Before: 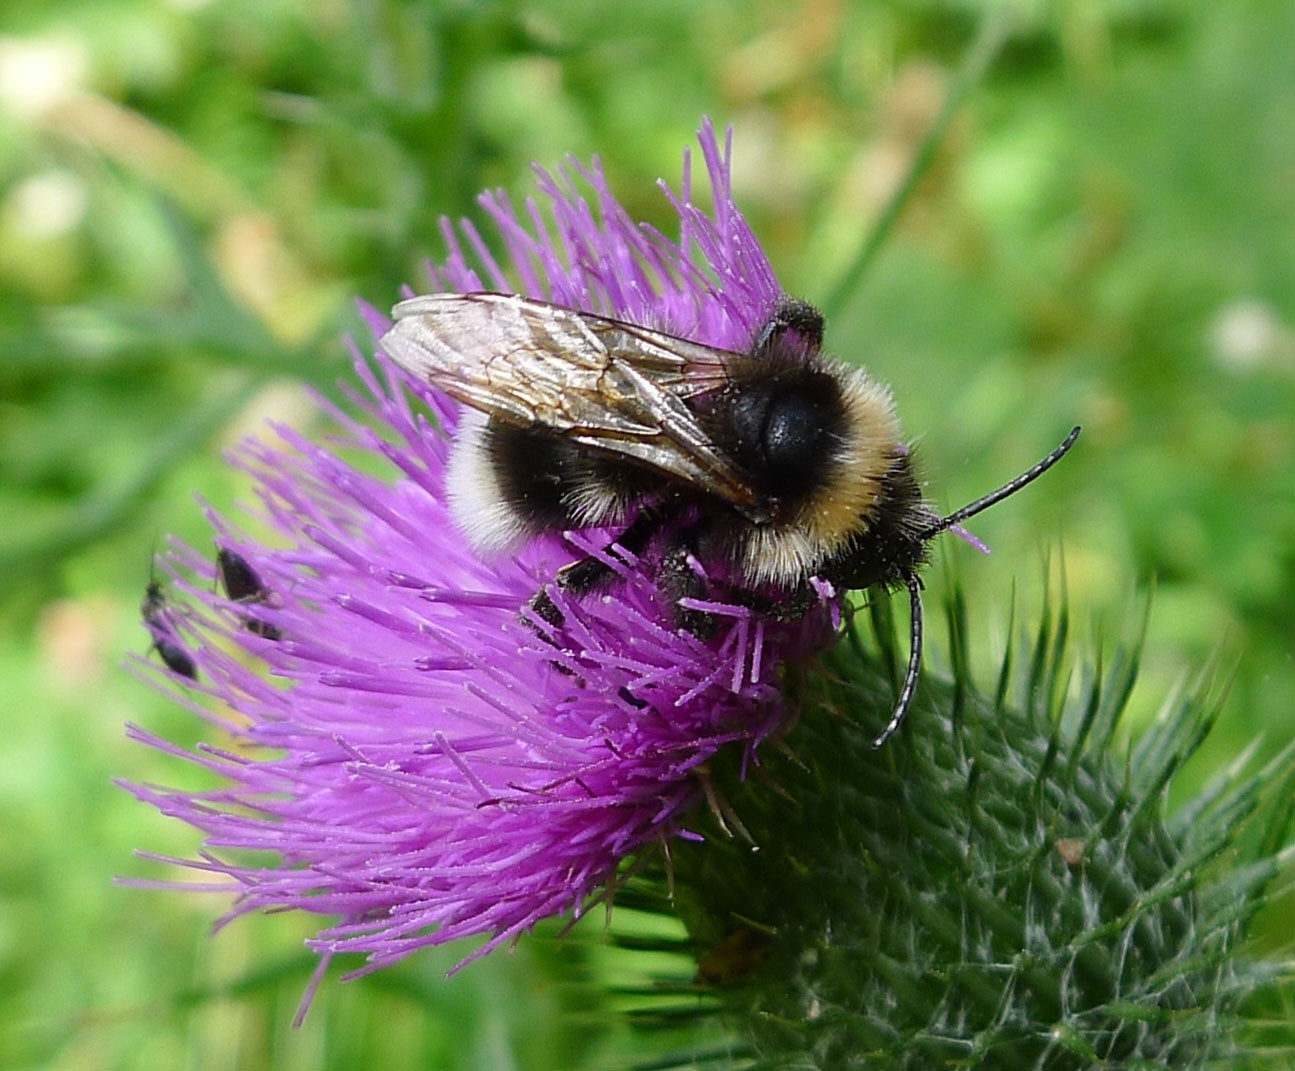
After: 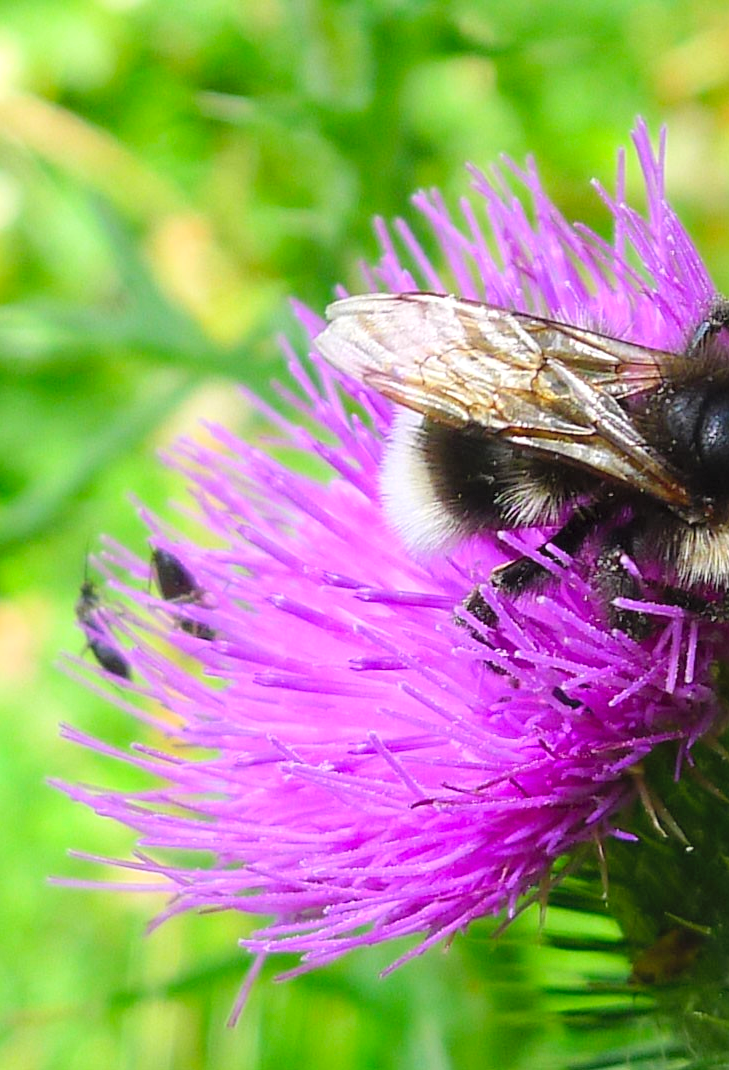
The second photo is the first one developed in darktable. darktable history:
exposure: exposure 0.2 EV, compensate highlight preservation false
contrast brightness saturation: contrast 0.07, brightness 0.18, saturation 0.4
crop: left 5.114%, right 38.589%
